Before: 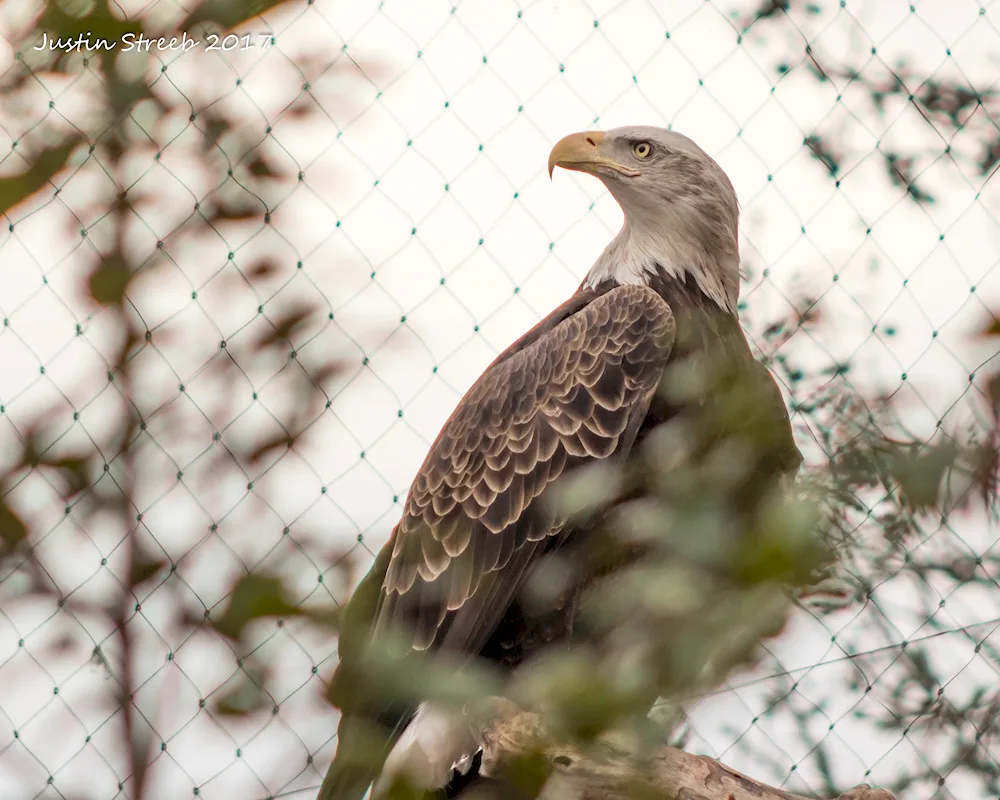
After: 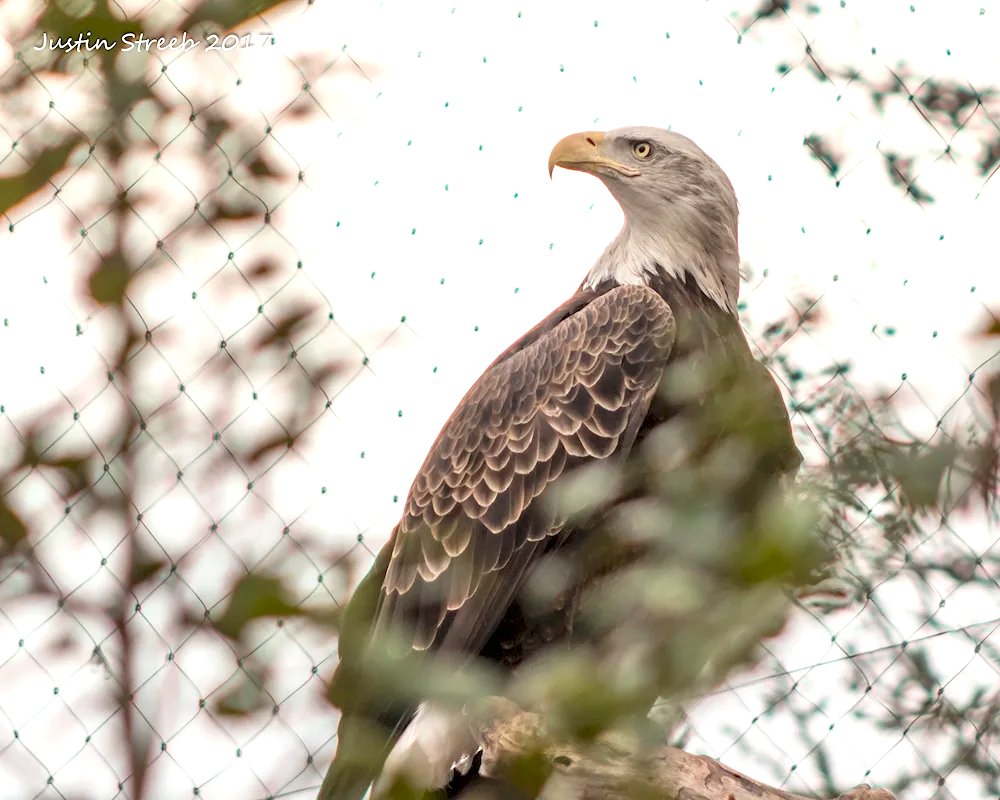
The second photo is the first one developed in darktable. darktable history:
exposure: exposure 0.47 EV, compensate highlight preservation false
